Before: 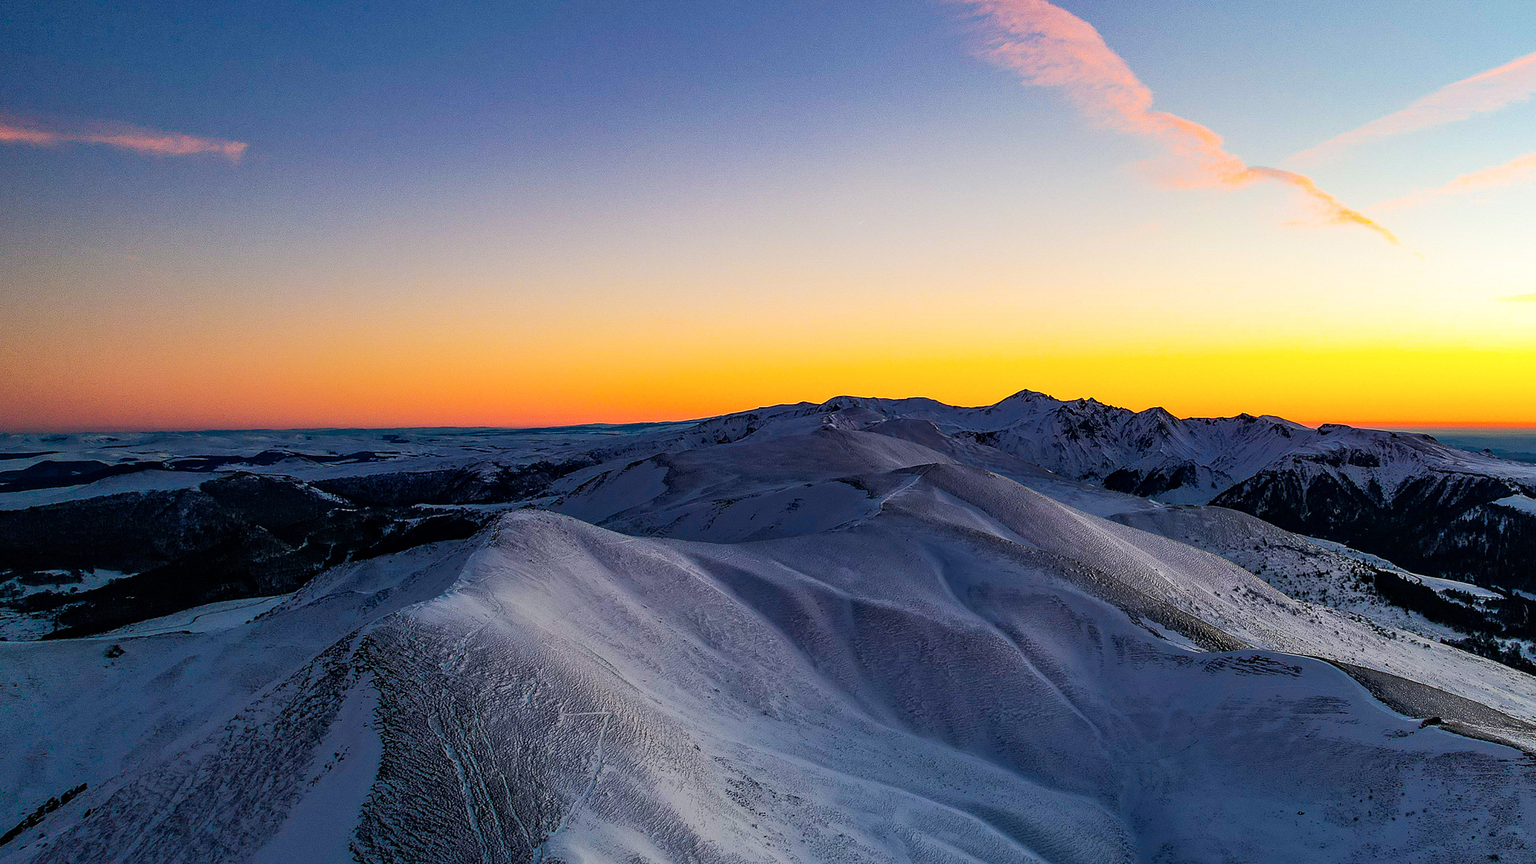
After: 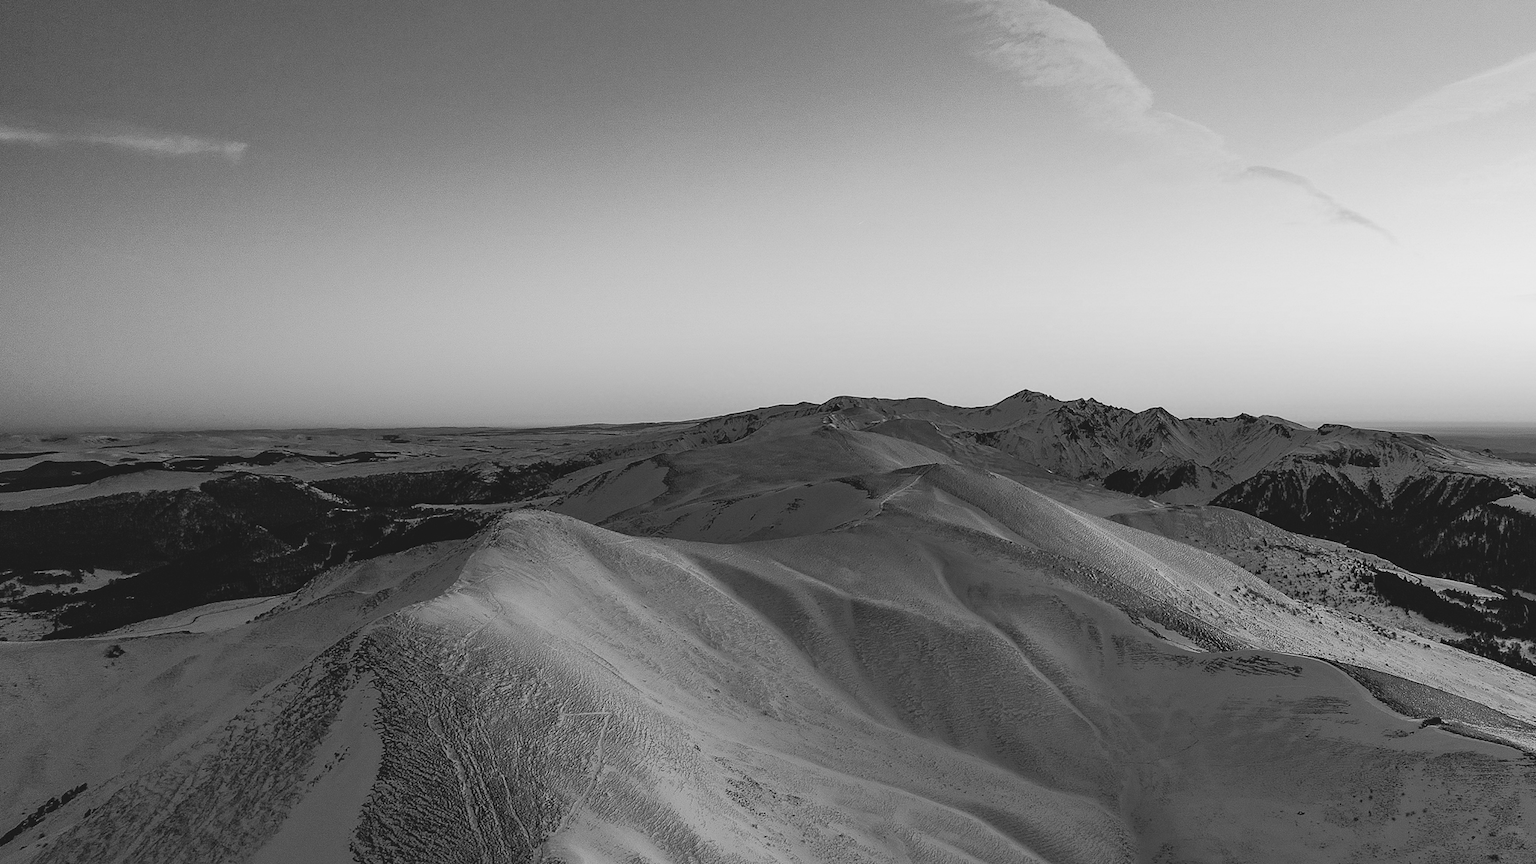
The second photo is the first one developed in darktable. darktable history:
monochrome: on, module defaults
contrast brightness saturation: contrast -0.15, brightness 0.05, saturation -0.12
tone equalizer: on, module defaults
